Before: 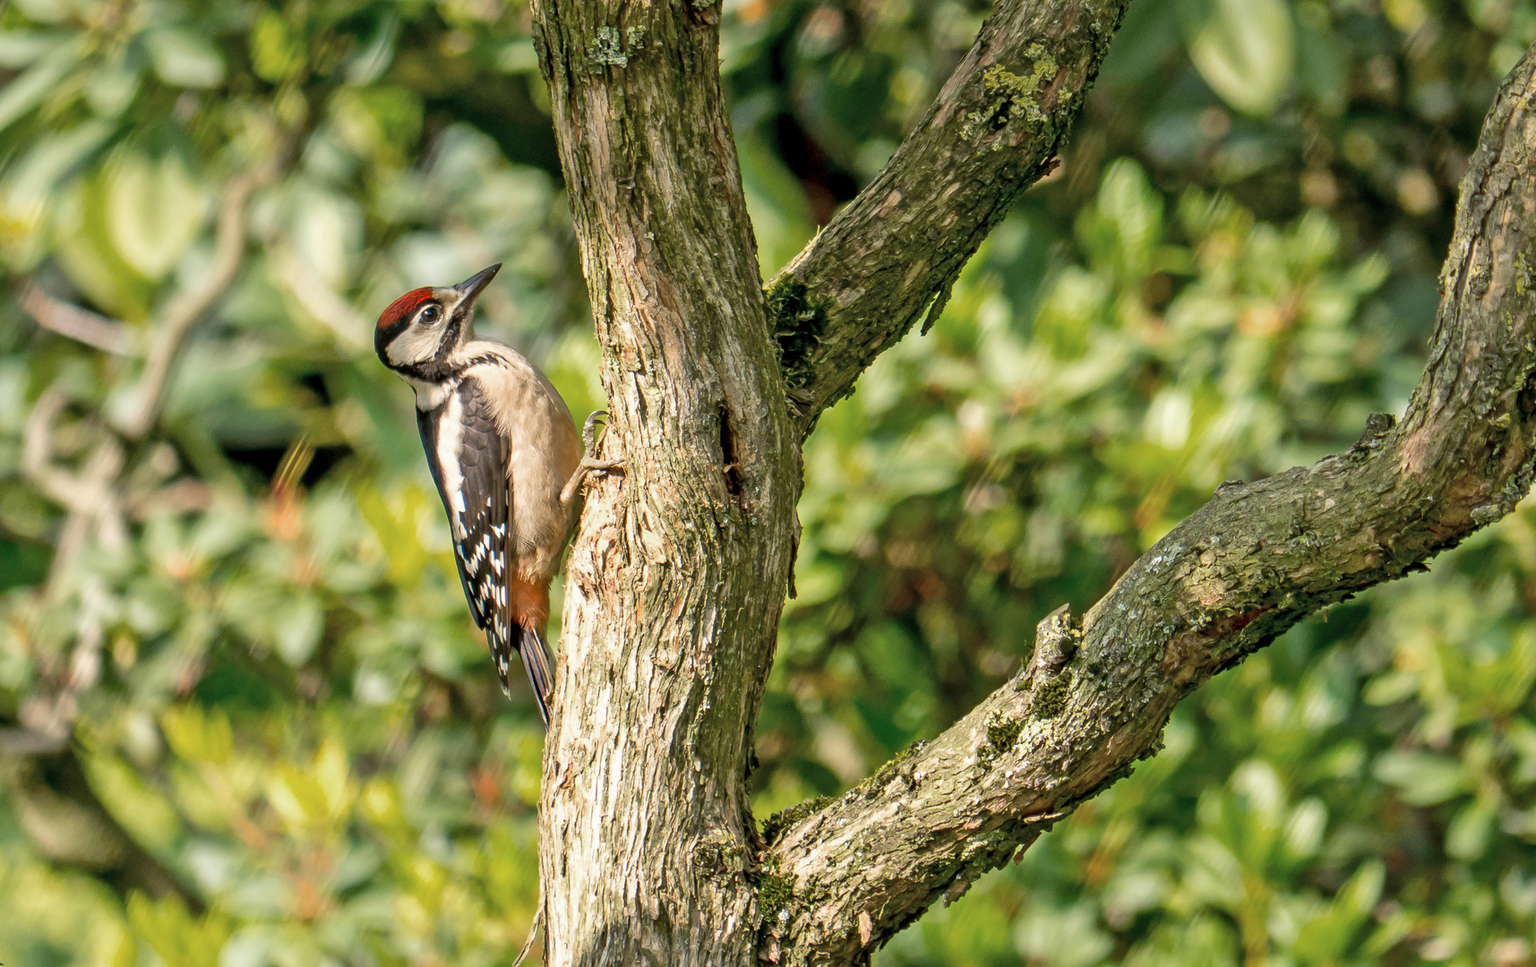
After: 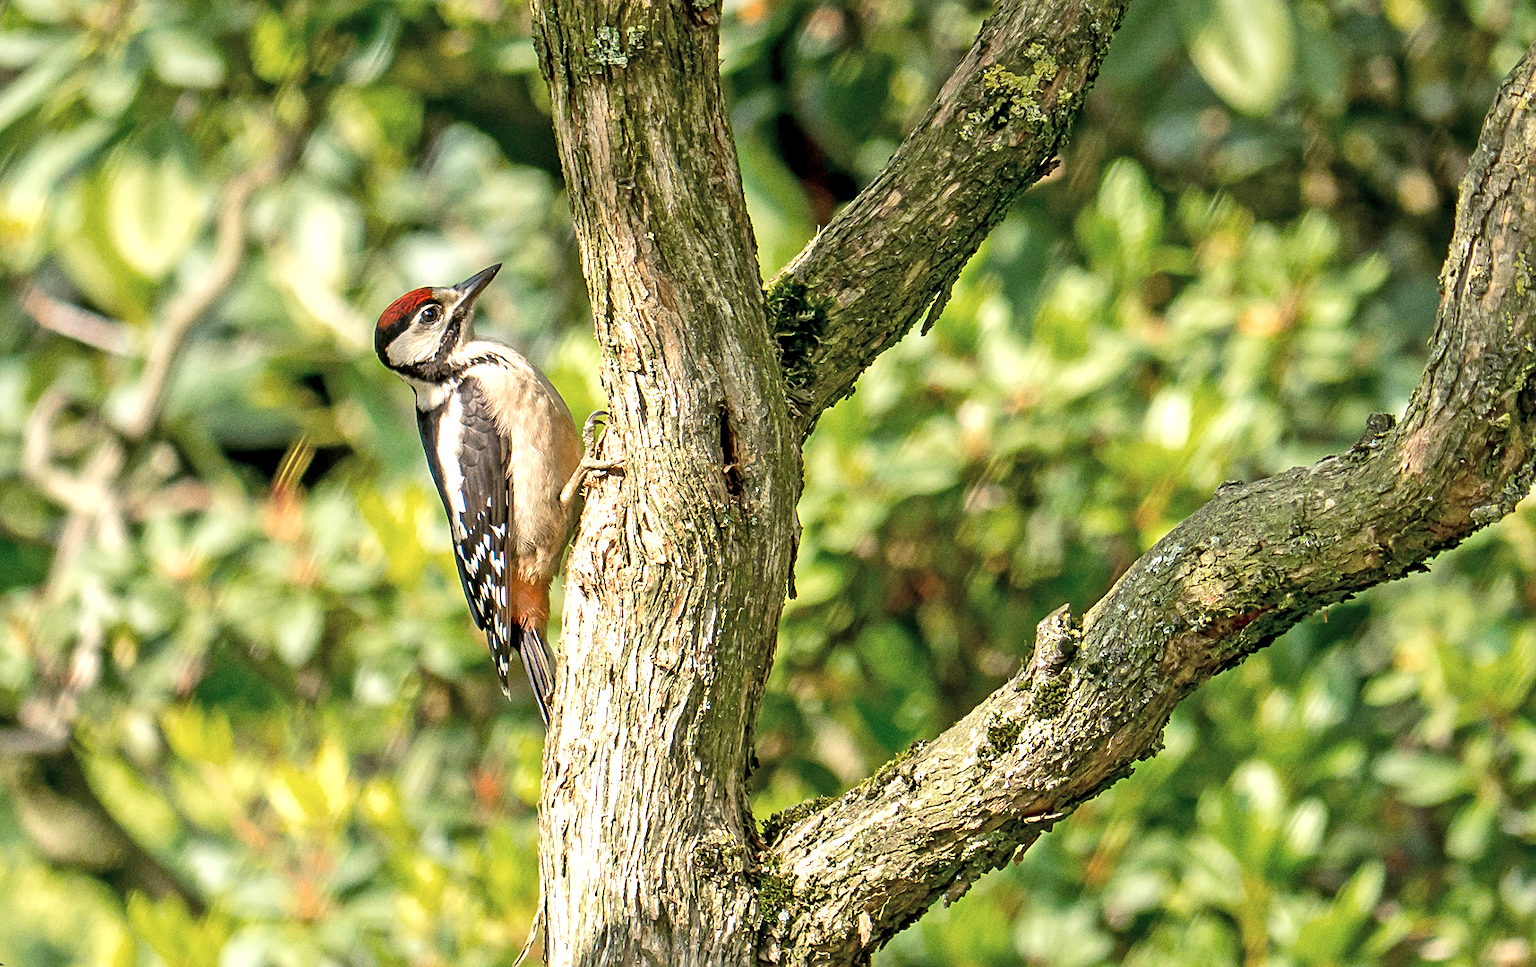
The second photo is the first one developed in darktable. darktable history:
grain: coarseness 0.47 ISO
sharpen: on, module defaults
exposure: exposure 0.515 EV, compensate highlight preservation false
